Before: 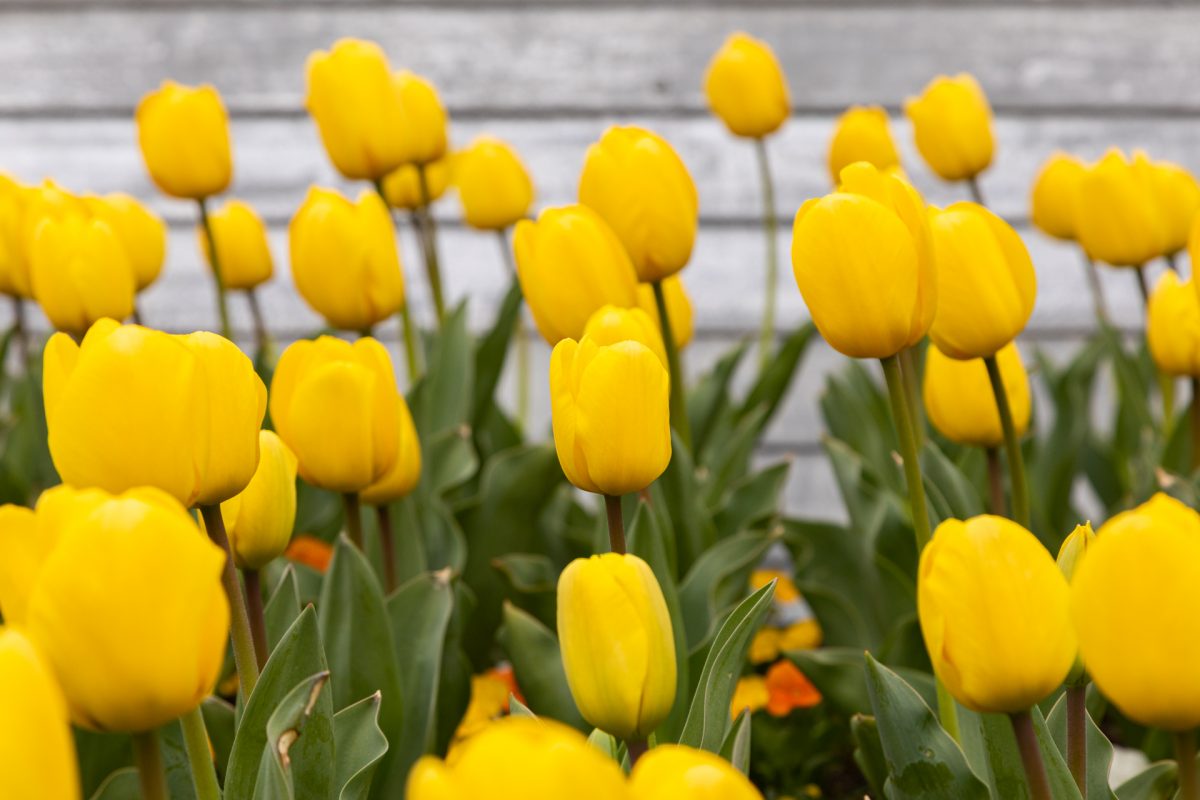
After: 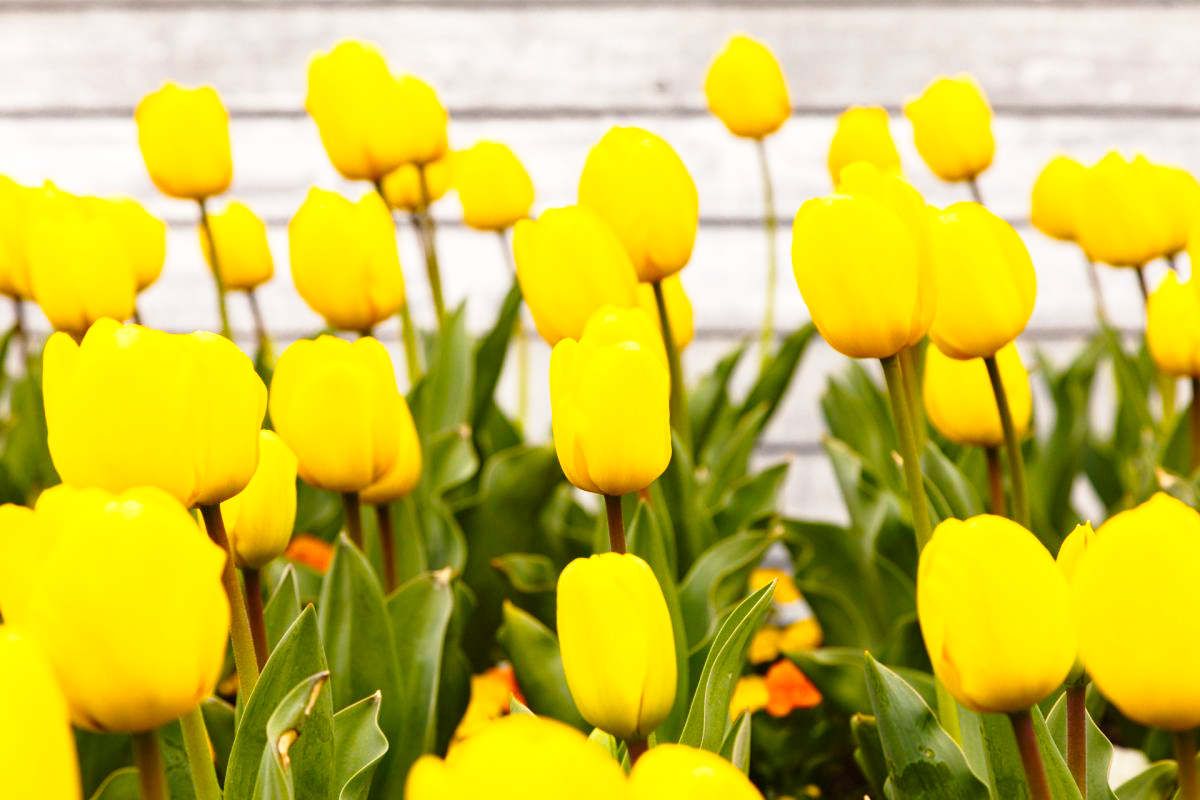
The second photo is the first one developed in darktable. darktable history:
color balance rgb: power › chroma 0.314%, power › hue 24.91°, highlights gain › chroma 2.077%, highlights gain › hue 71.71°, perceptual saturation grading › global saturation 19.983%, perceptual brilliance grading › highlights 8.655%, perceptual brilliance grading › mid-tones 2.921%, perceptual brilliance grading › shadows 1.867%
base curve: curves: ch0 [(0, 0) (0.028, 0.03) (0.121, 0.232) (0.46, 0.748) (0.859, 0.968) (1, 1)], preserve colors none
